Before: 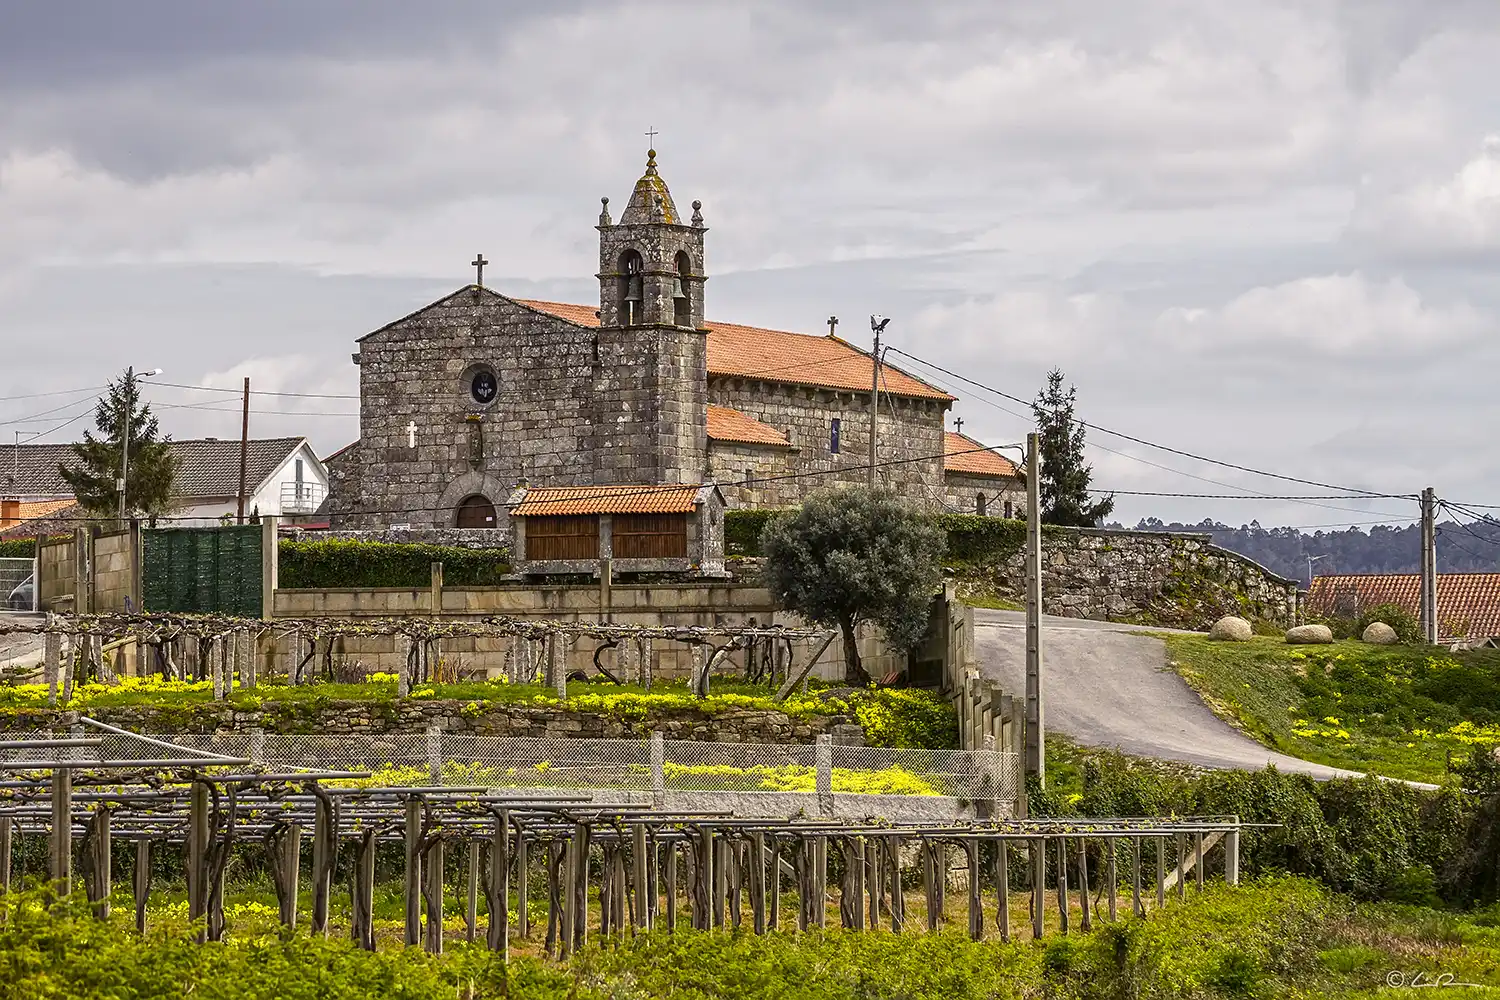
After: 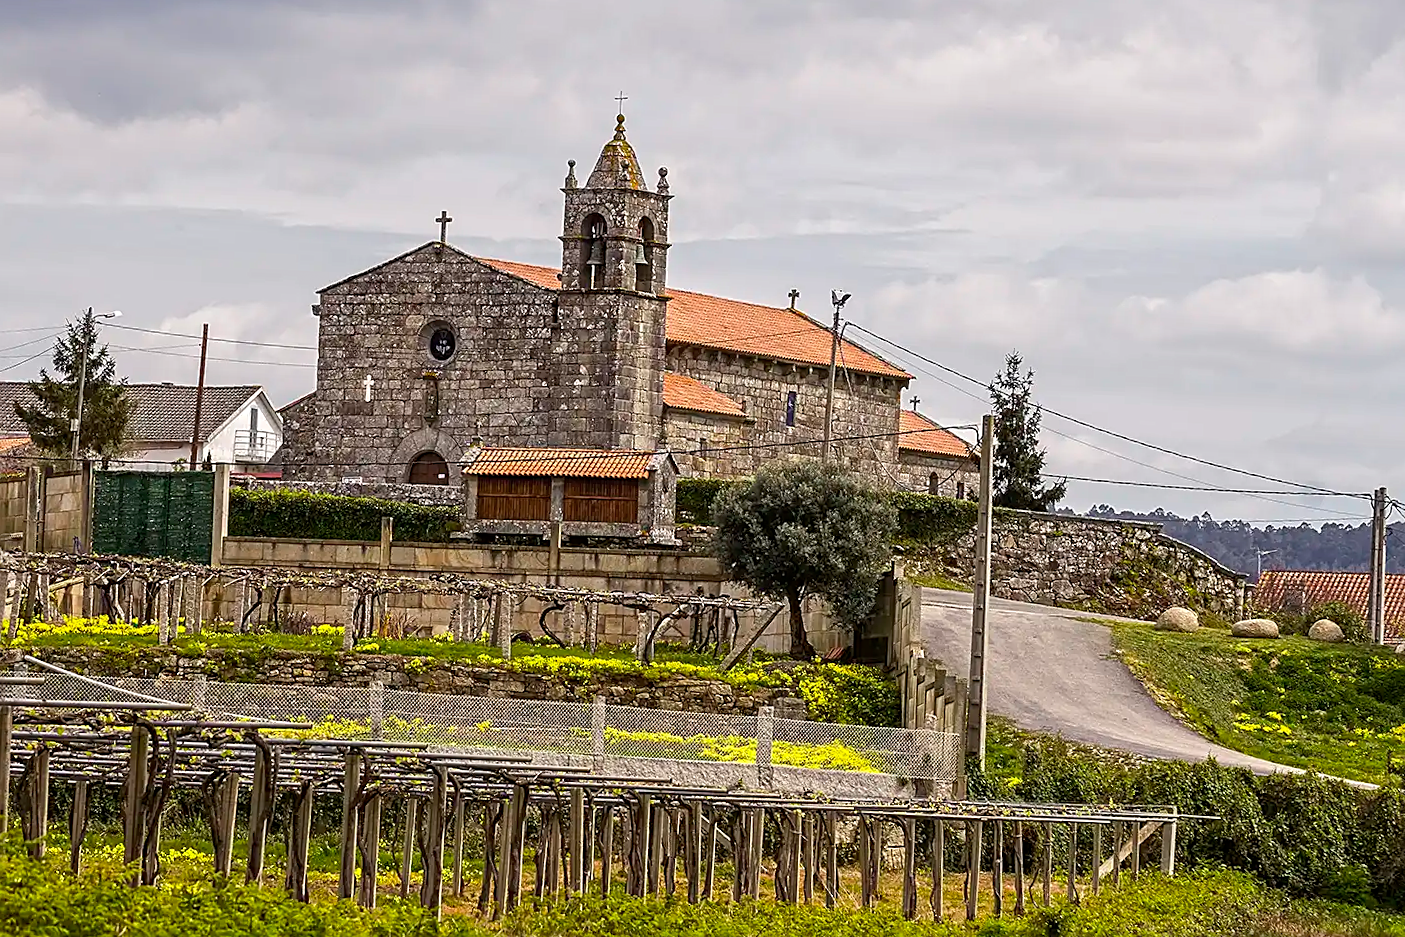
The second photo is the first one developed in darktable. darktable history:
crop and rotate: angle -2.59°
sharpen: on, module defaults
tone equalizer: edges refinement/feathering 500, mask exposure compensation -1.57 EV, preserve details no
